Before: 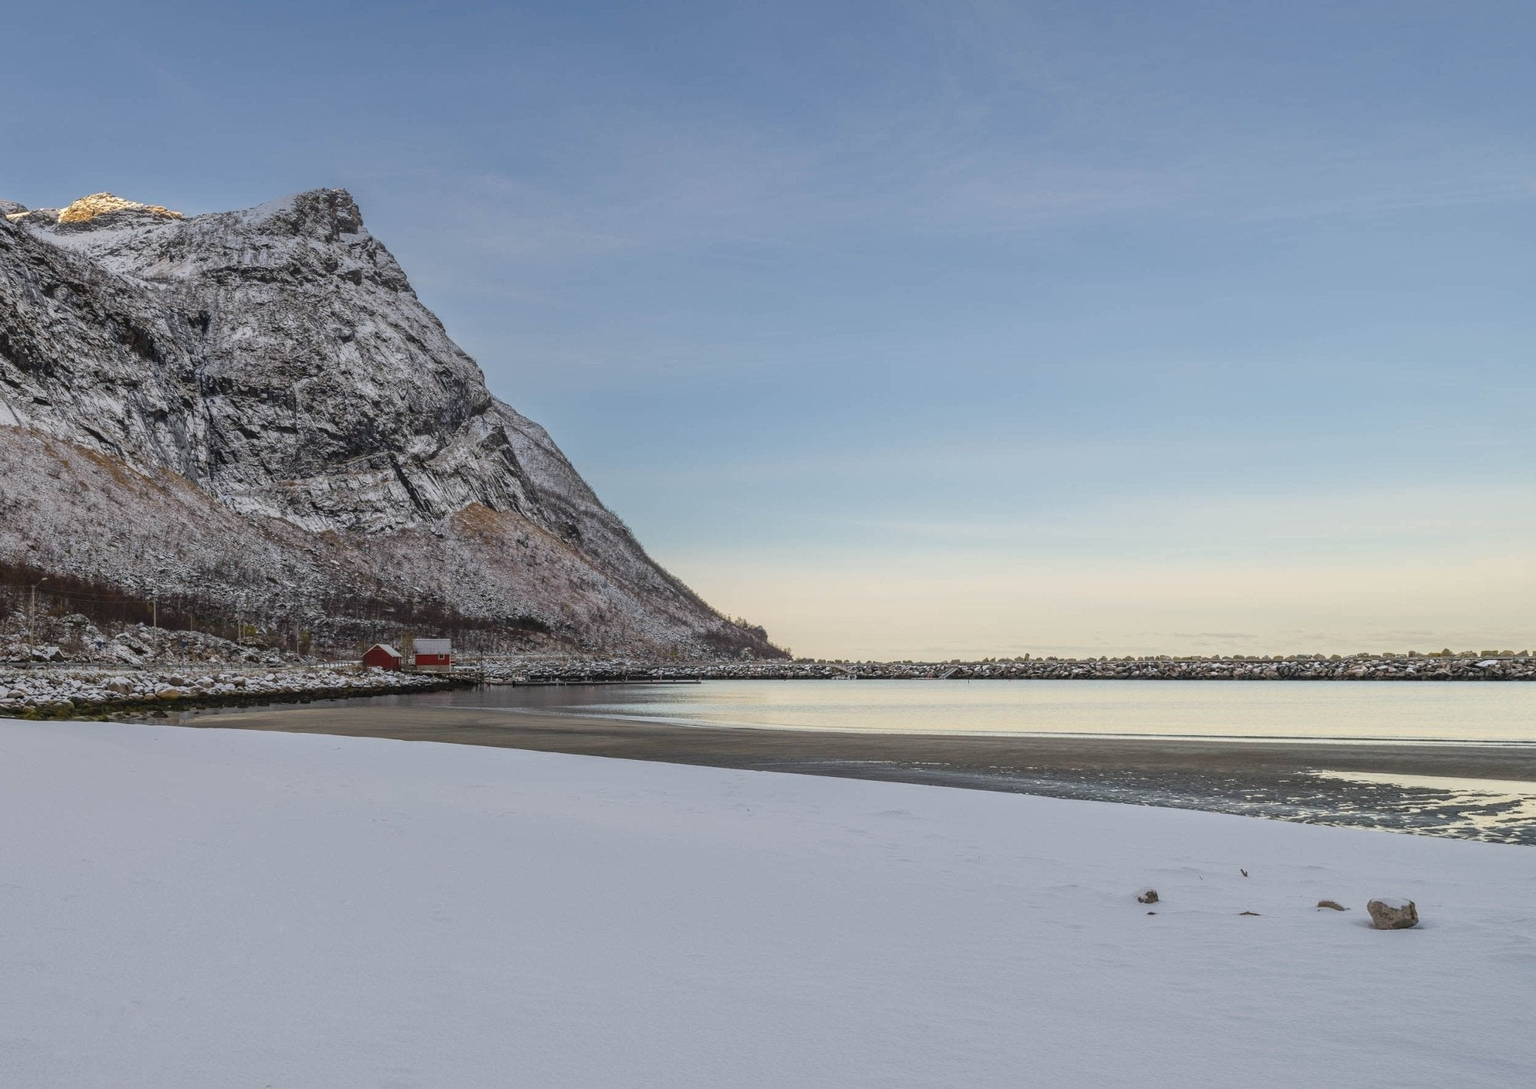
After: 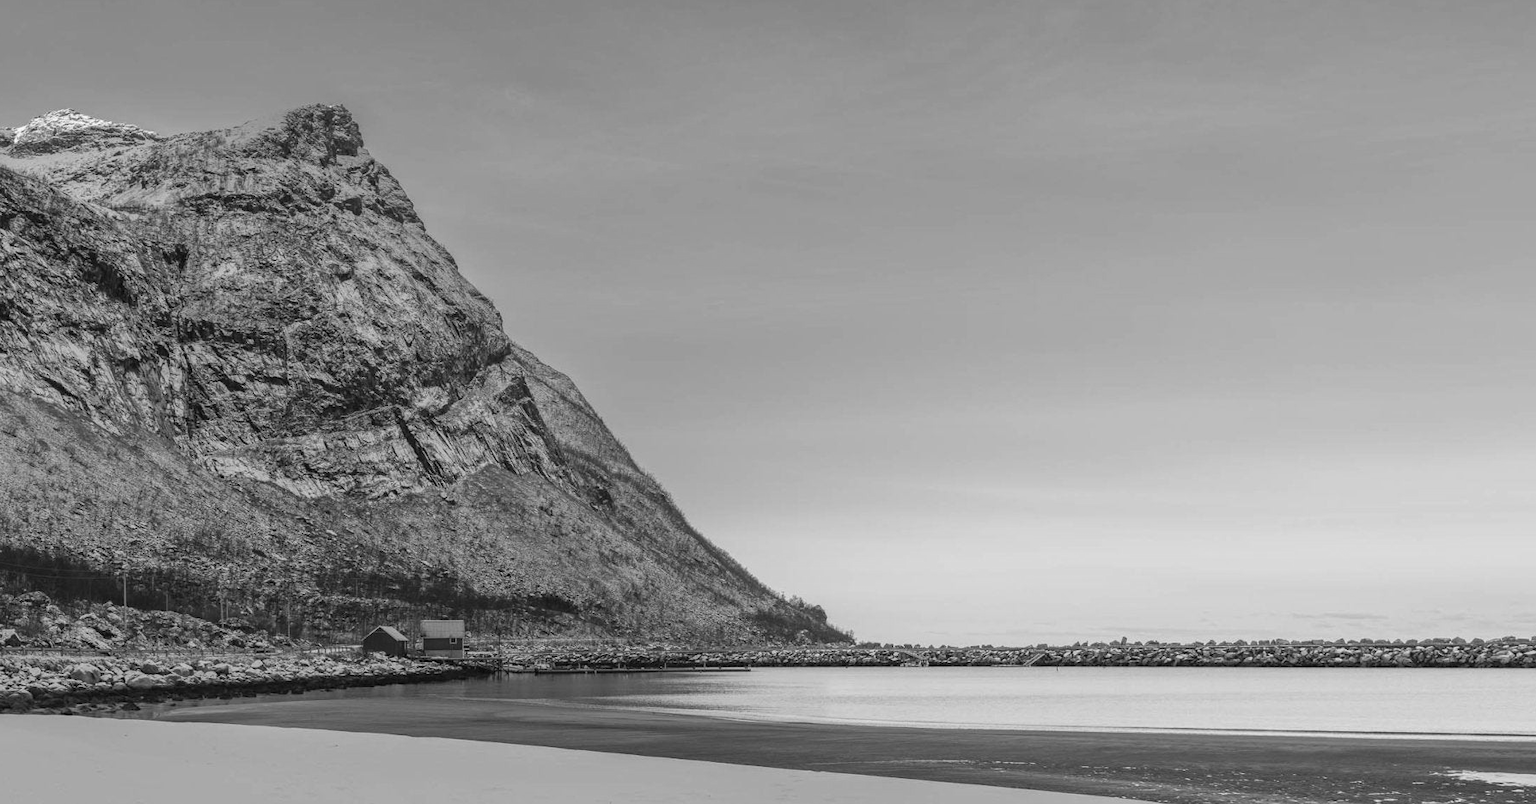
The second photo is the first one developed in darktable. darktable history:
crop: left 3.015%, top 8.969%, right 9.647%, bottom 26.457%
monochrome: on, module defaults
